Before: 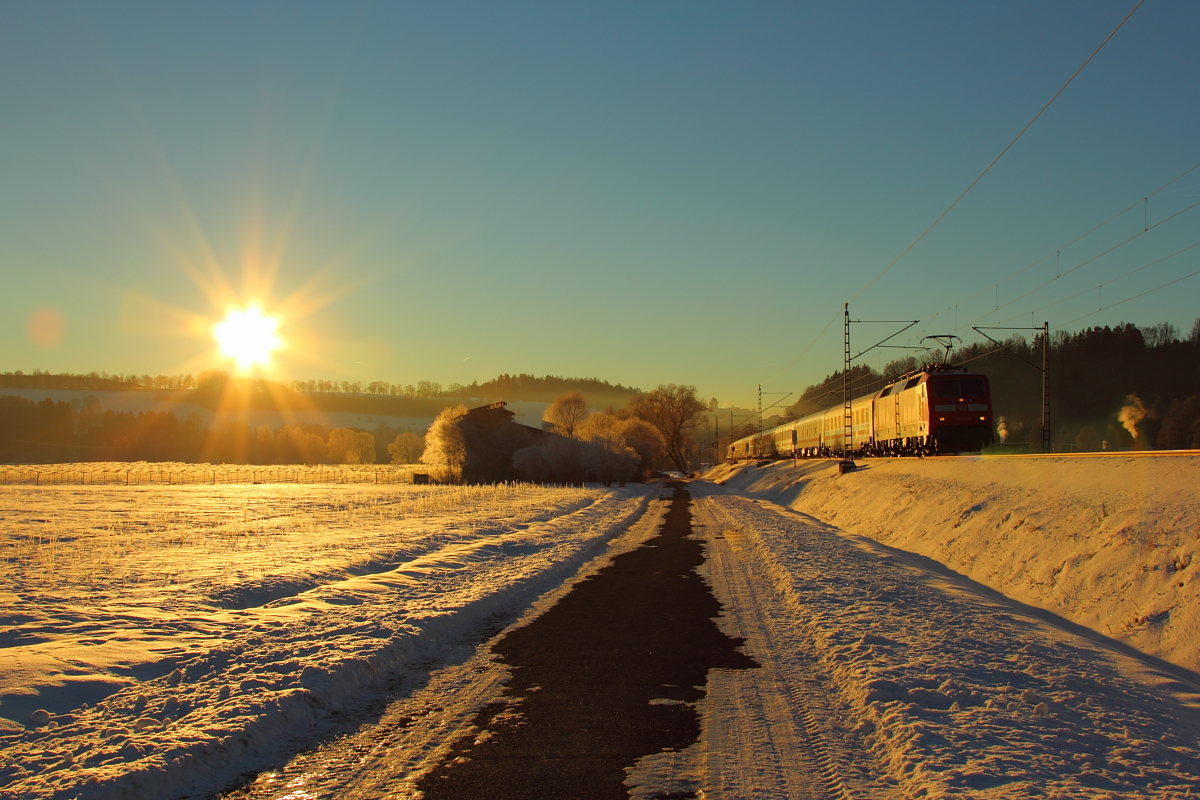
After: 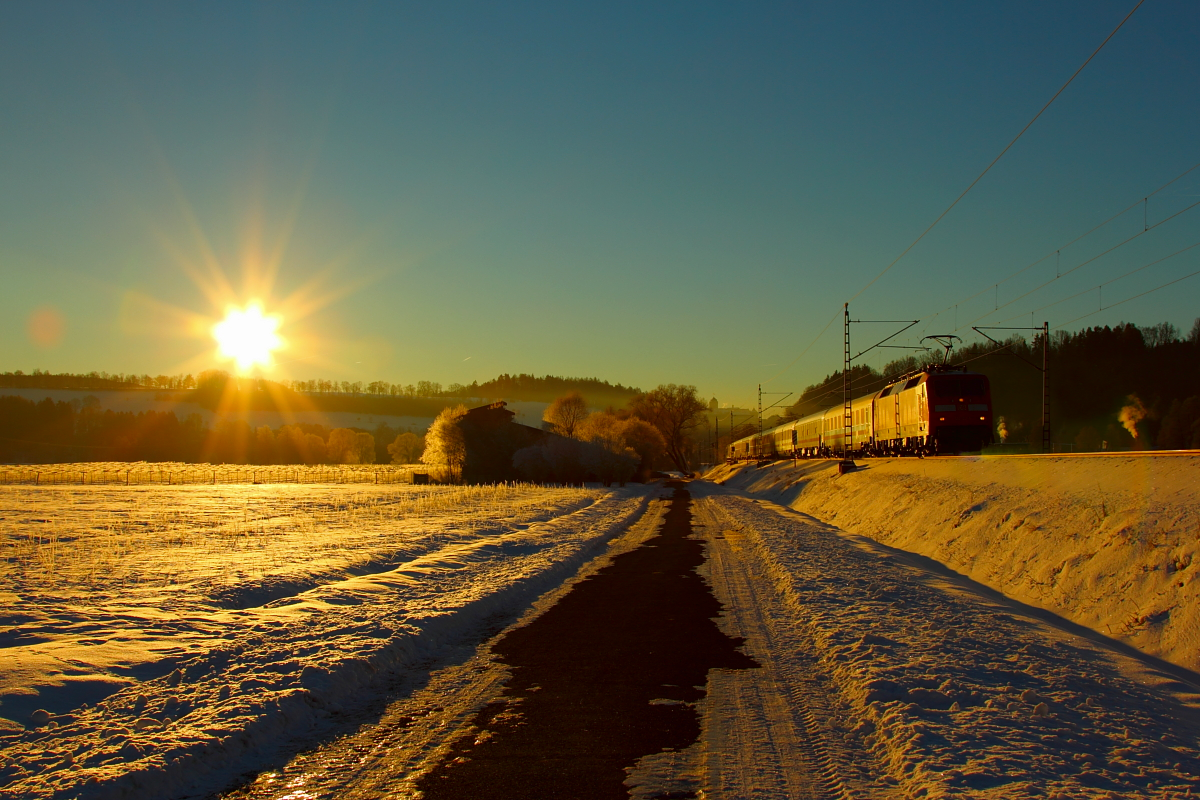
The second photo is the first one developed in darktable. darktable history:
contrast brightness saturation: contrast 0.067, brightness -0.154, saturation 0.115
